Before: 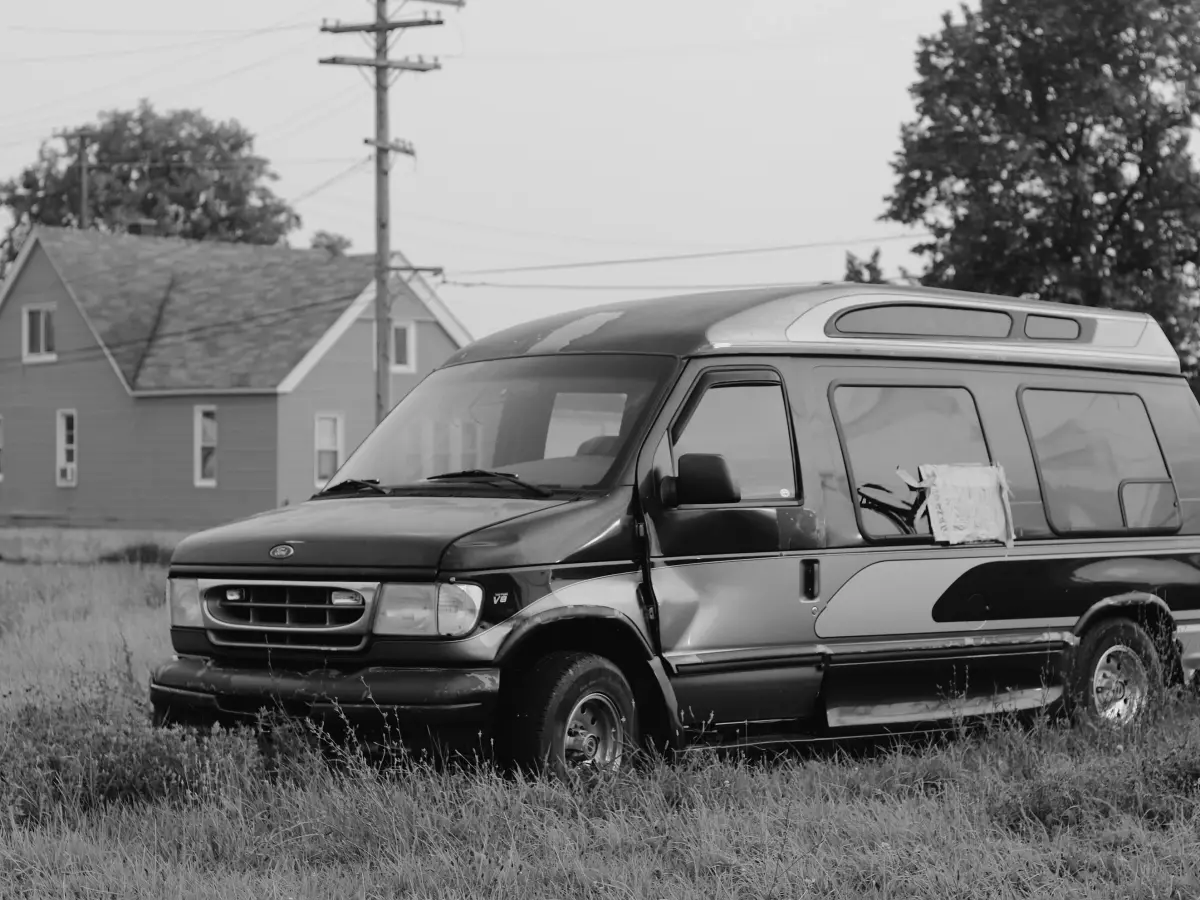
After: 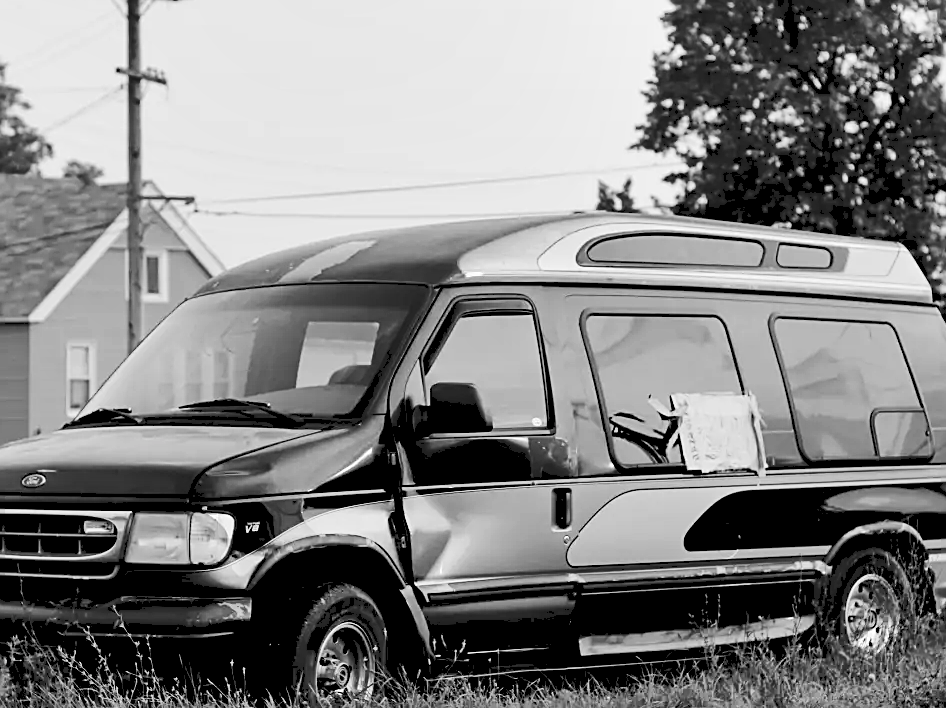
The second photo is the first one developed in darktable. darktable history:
shadows and highlights: low approximation 0.01, soften with gaussian
crop and rotate: left 20.74%, top 7.912%, right 0.375%, bottom 13.378%
color zones: curves: ch1 [(0, 0.831) (0.08, 0.771) (0.157, 0.268) (0.241, 0.207) (0.562, -0.005) (0.714, -0.013) (0.876, 0.01) (1, 0.831)]
haze removal: compatibility mode true, adaptive false
tone curve: curves: ch0 [(0, 0) (0.003, 0.117) (0.011, 0.118) (0.025, 0.123) (0.044, 0.13) (0.069, 0.137) (0.1, 0.149) (0.136, 0.157) (0.177, 0.184) (0.224, 0.217) (0.277, 0.257) (0.335, 0.324) (0.399, 0.406) (0.468, 0.511) (0.543, 0.609) (0.623, 0.712) (0.709, 0.8) (0.801, 0.877) (0.898, 0.938) (1, 1)], preserve colors none
rgb levels: levels [[0.013, 0.434, 0.89], [0, 0.5, 1], [0, 0.5, 1]]
sharpen: on, module defaults
